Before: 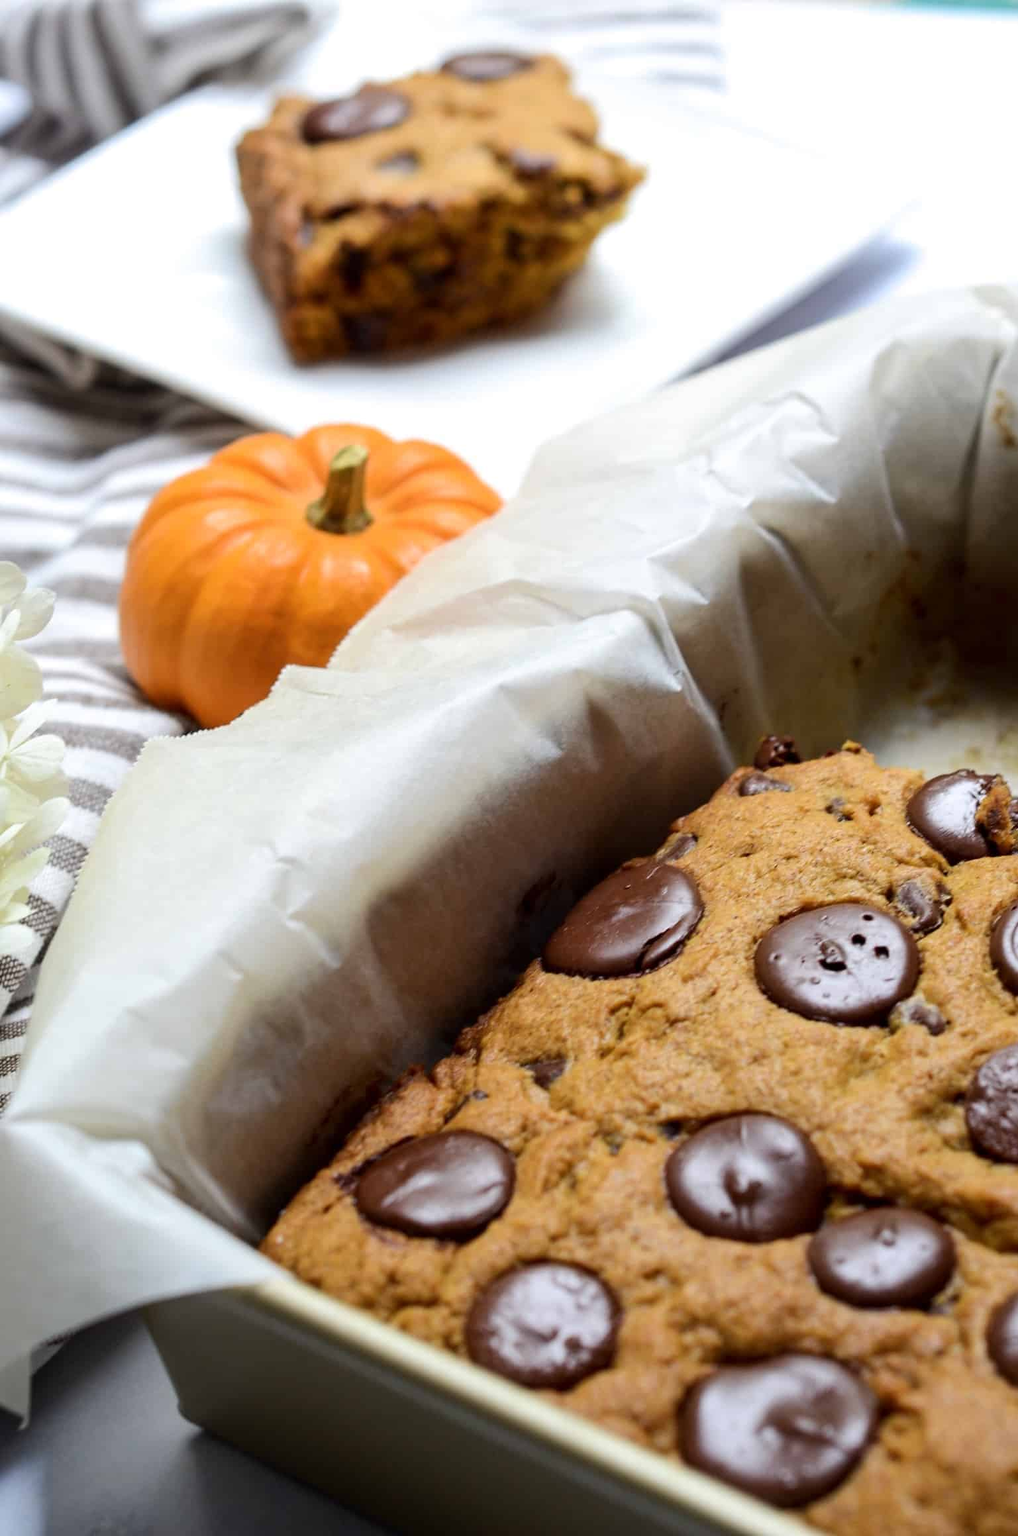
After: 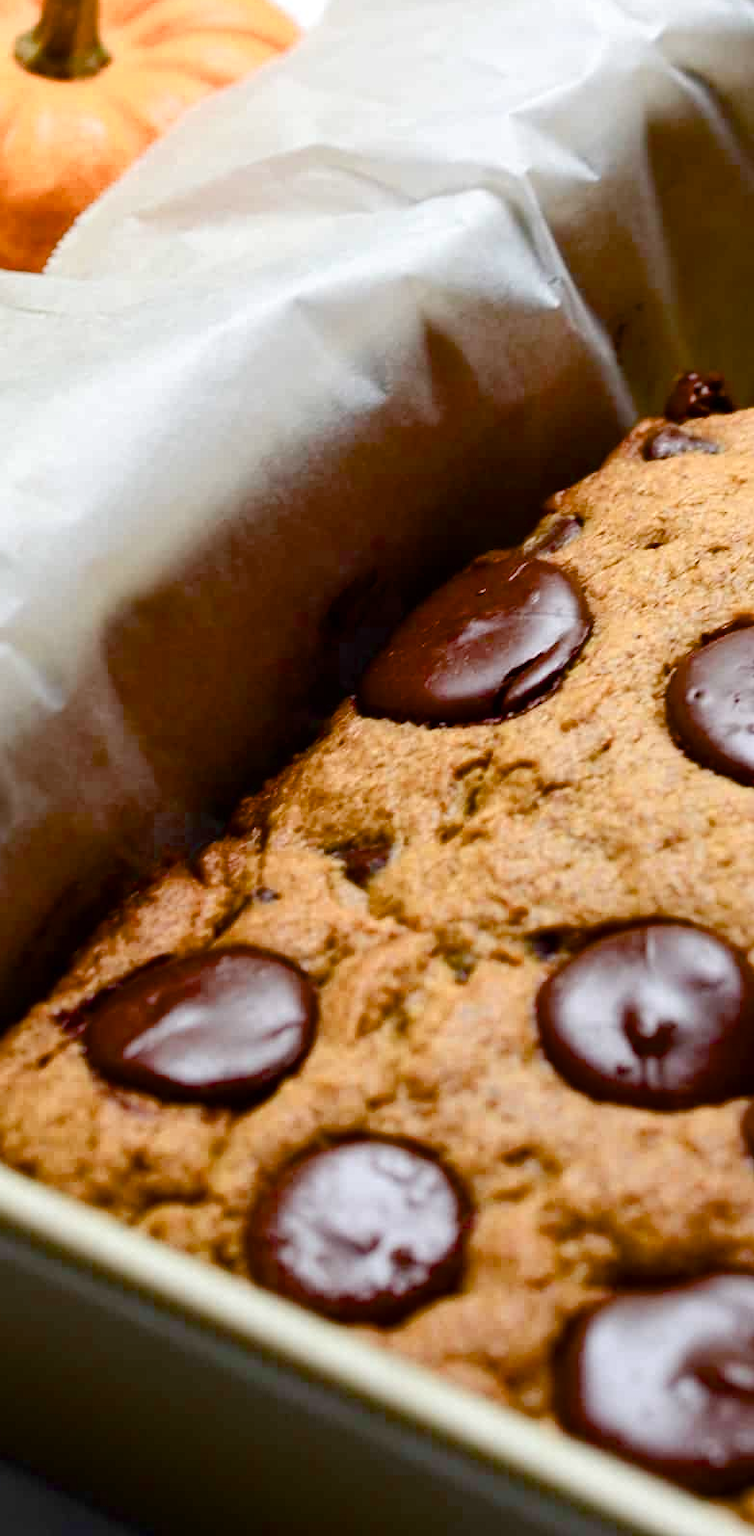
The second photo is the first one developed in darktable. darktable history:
crop and rotate: left 29.189%, top 31.279%, right 19.806%
color balance rgb: perceptual saturation grading › global saturation 20%, perceptual saturation grading › highlights -50.187%, perceptual saturation grading › shadows 30.131%, saturation formula JzAzBz (2021)
